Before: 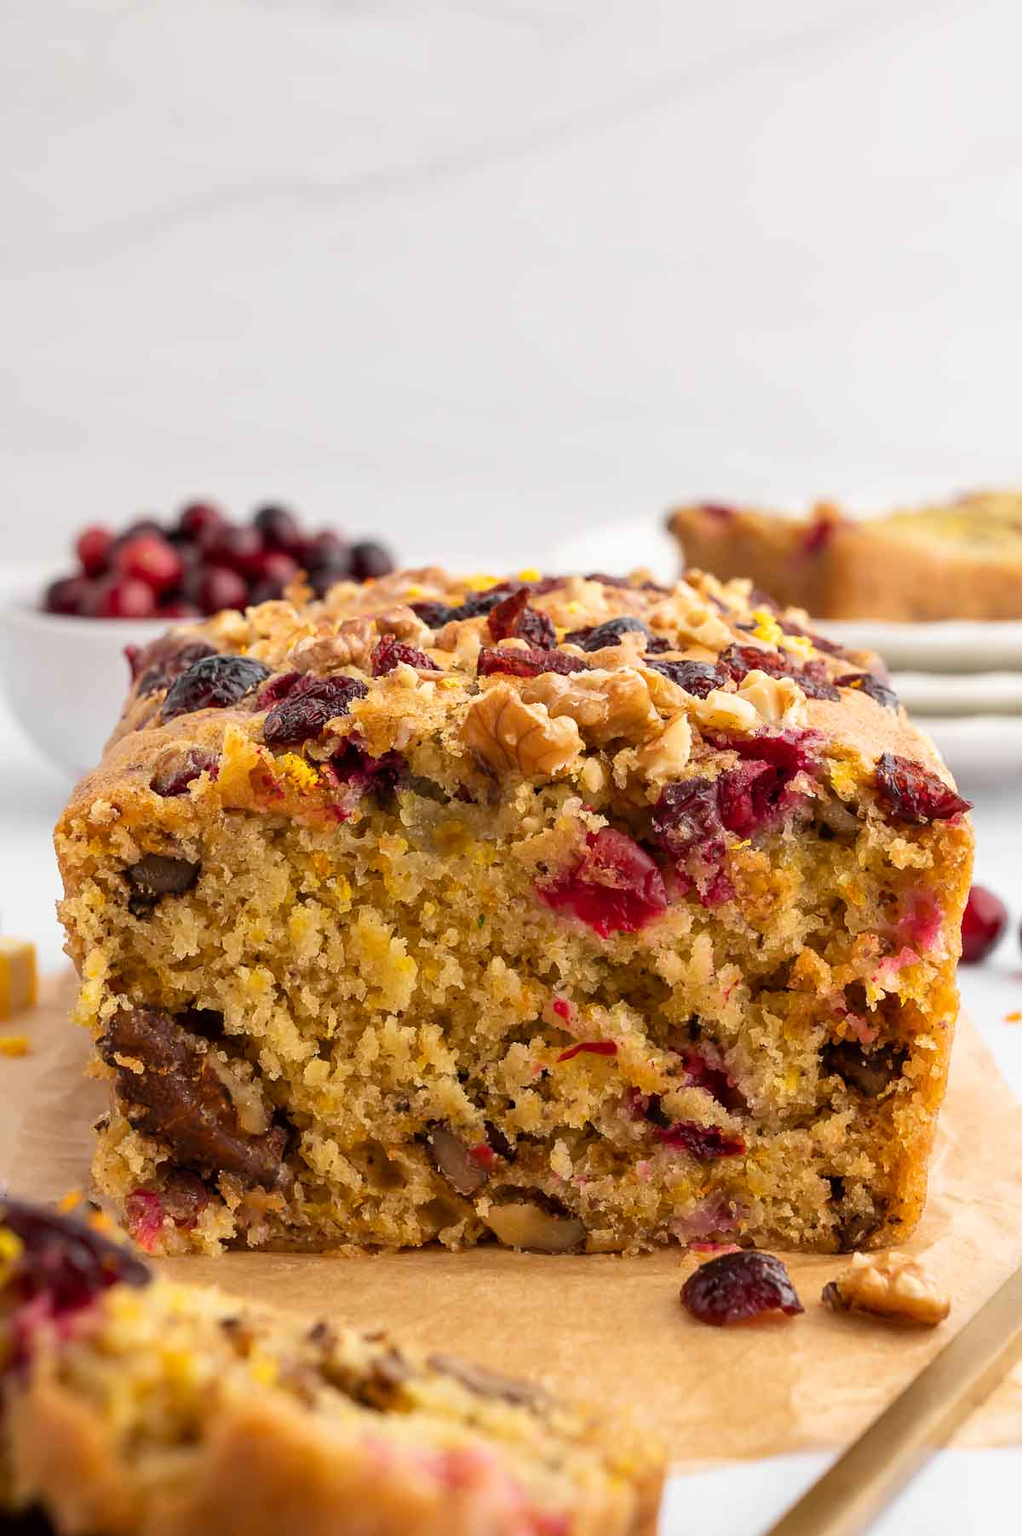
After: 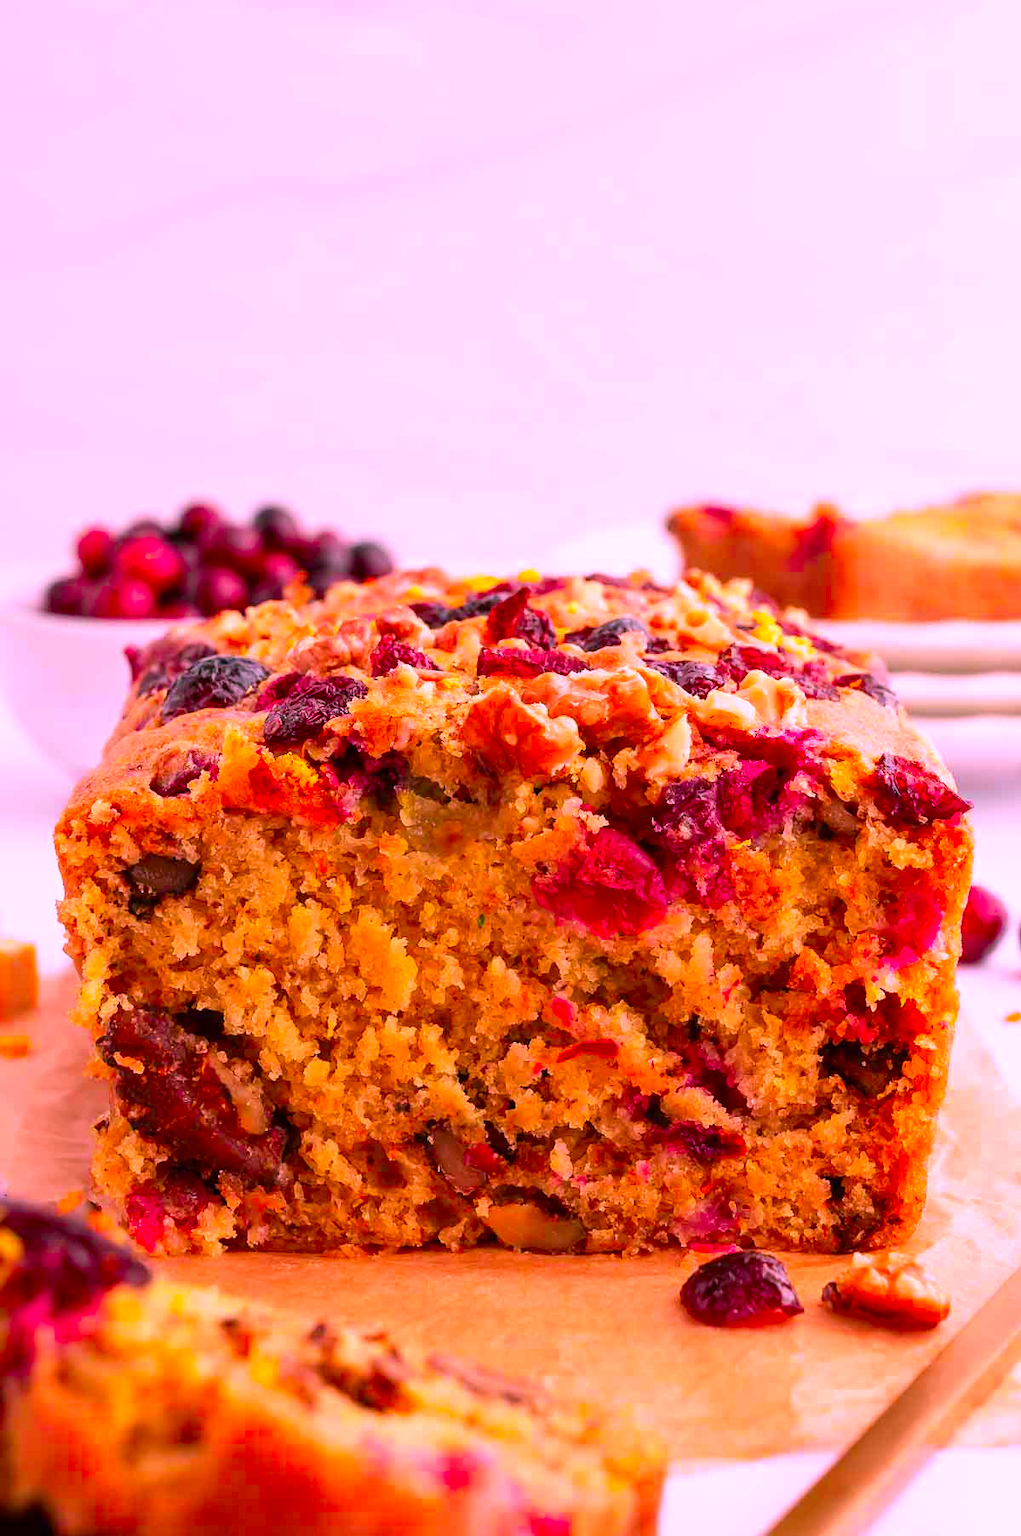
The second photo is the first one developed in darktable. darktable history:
exposure: exposure 0.207 EV, compensate highlight preservation false
color correction: highlights a* 19.5, highlights b* -11.53, saturation 1.69
